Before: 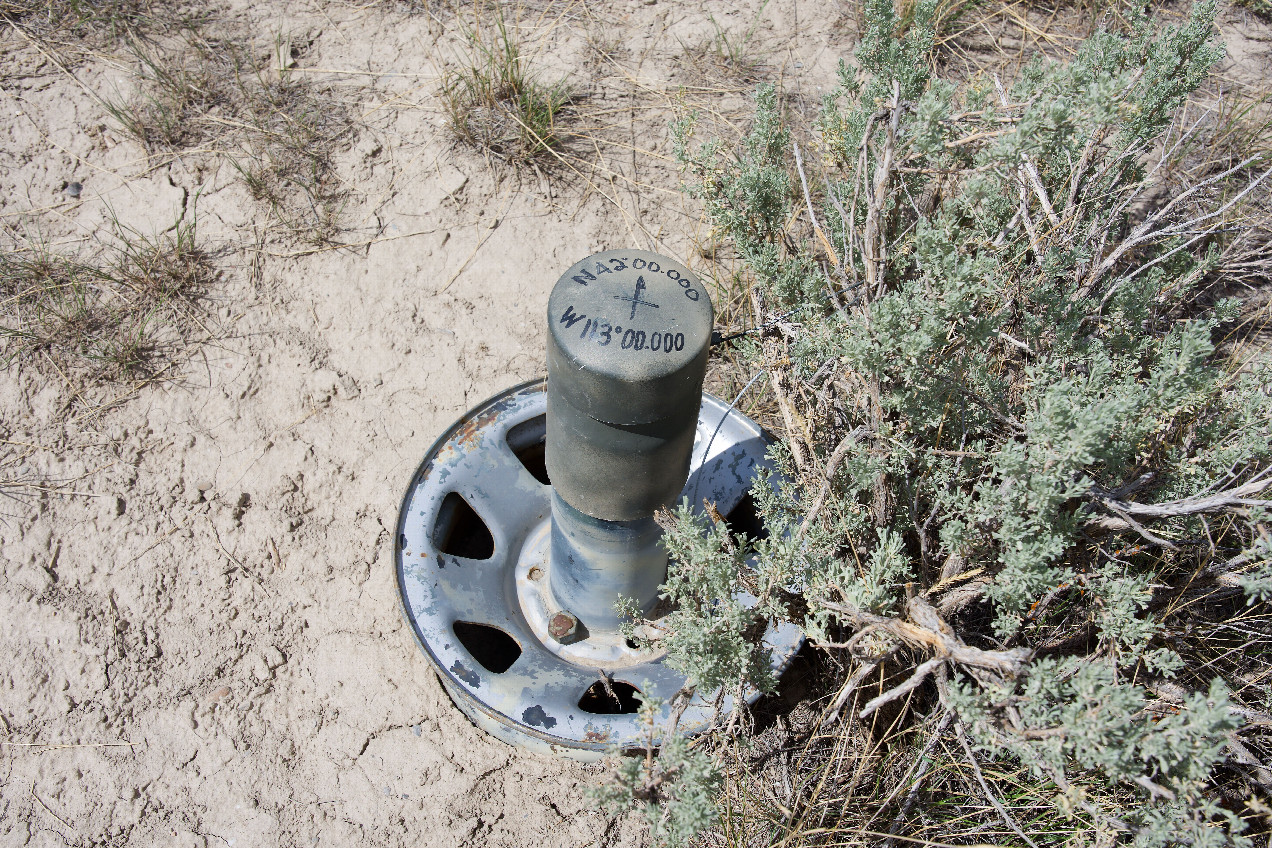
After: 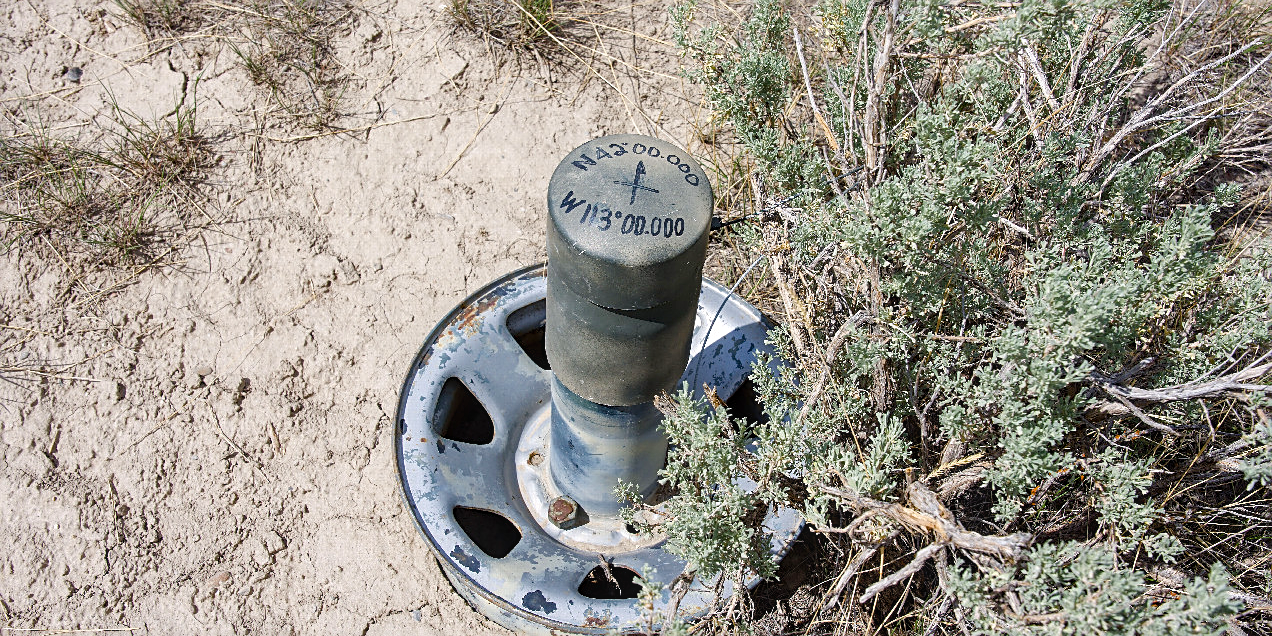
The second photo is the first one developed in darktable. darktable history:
sharpen: on, module defaults
local contrast: on, module defaults
color balance rgb: highlights gain › luminance 0.944%, highlights gain › chroma 0.309%, highlights gain › hue 41.91°, perceptual saturation grading › global saturation 20.39%, perceptual saturation grading › highlights -19.998%, perceptual saturation grading › shadows 29.301%, perceptual brilliance grading › global brilliance 2.58%
crop: top 13.655%, bottom 11.233%
